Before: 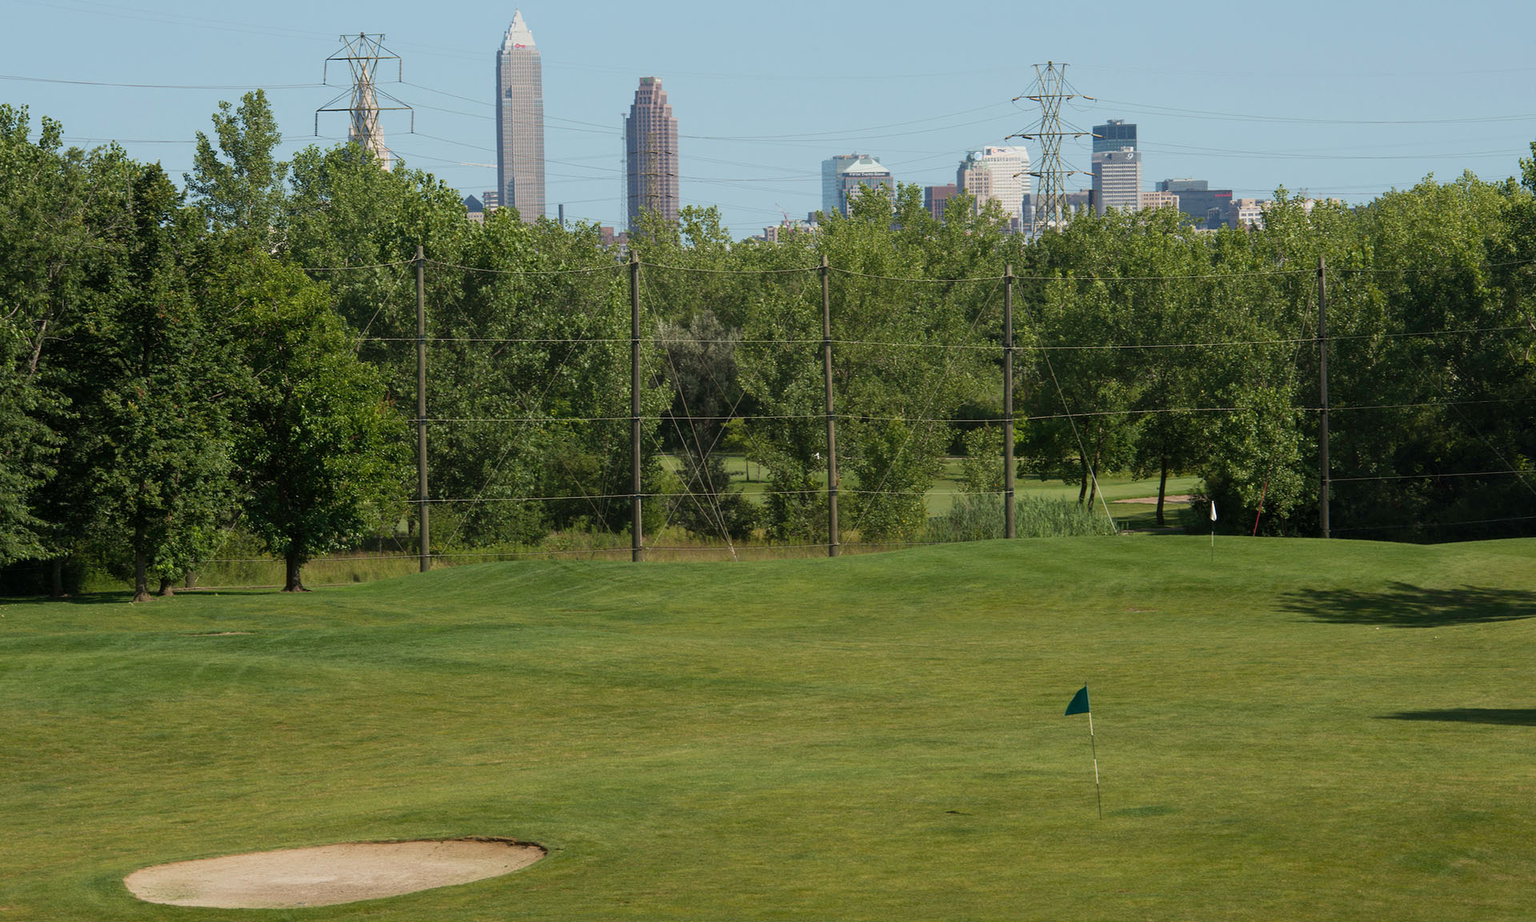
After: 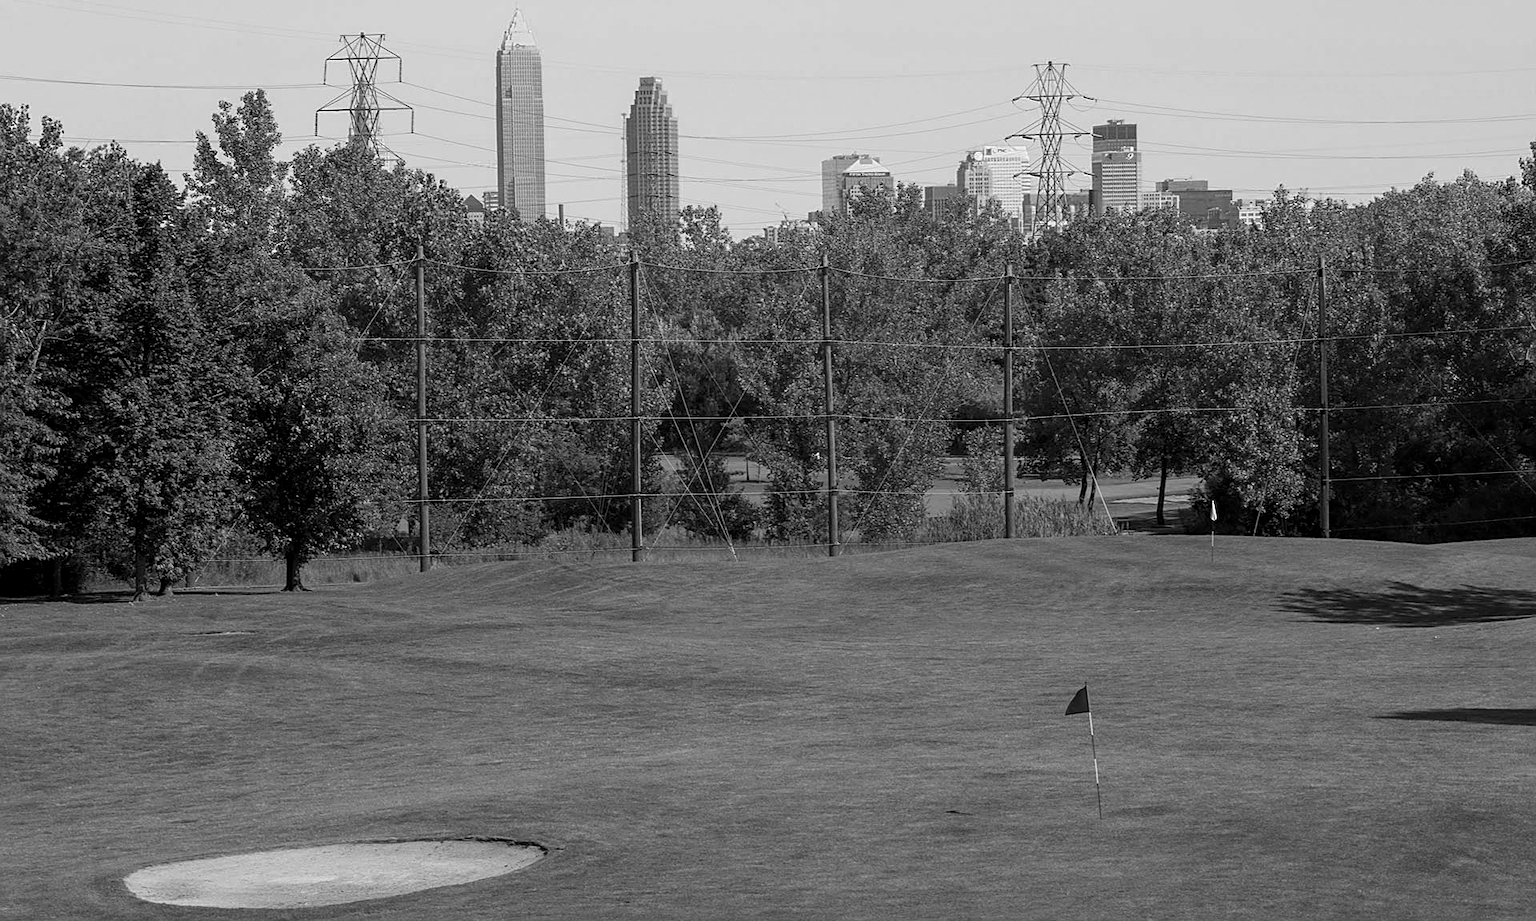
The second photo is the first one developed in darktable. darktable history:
sharpen: on, module defaults
local contrast: on, module defaults
color zones: curves: ch0 [(0, 0.613) (0.01, 0.613) (0.245, 0.448) (0.498, 0.529) (0.642, 0.665) (0.879, 0.777) (0.99, 0.613)]; ch1 [(0, 0) (0.143, 0) (0.286, 0) (0.429, 0) (0.571, 0) (0.714, 0) (0.857, 0)]
